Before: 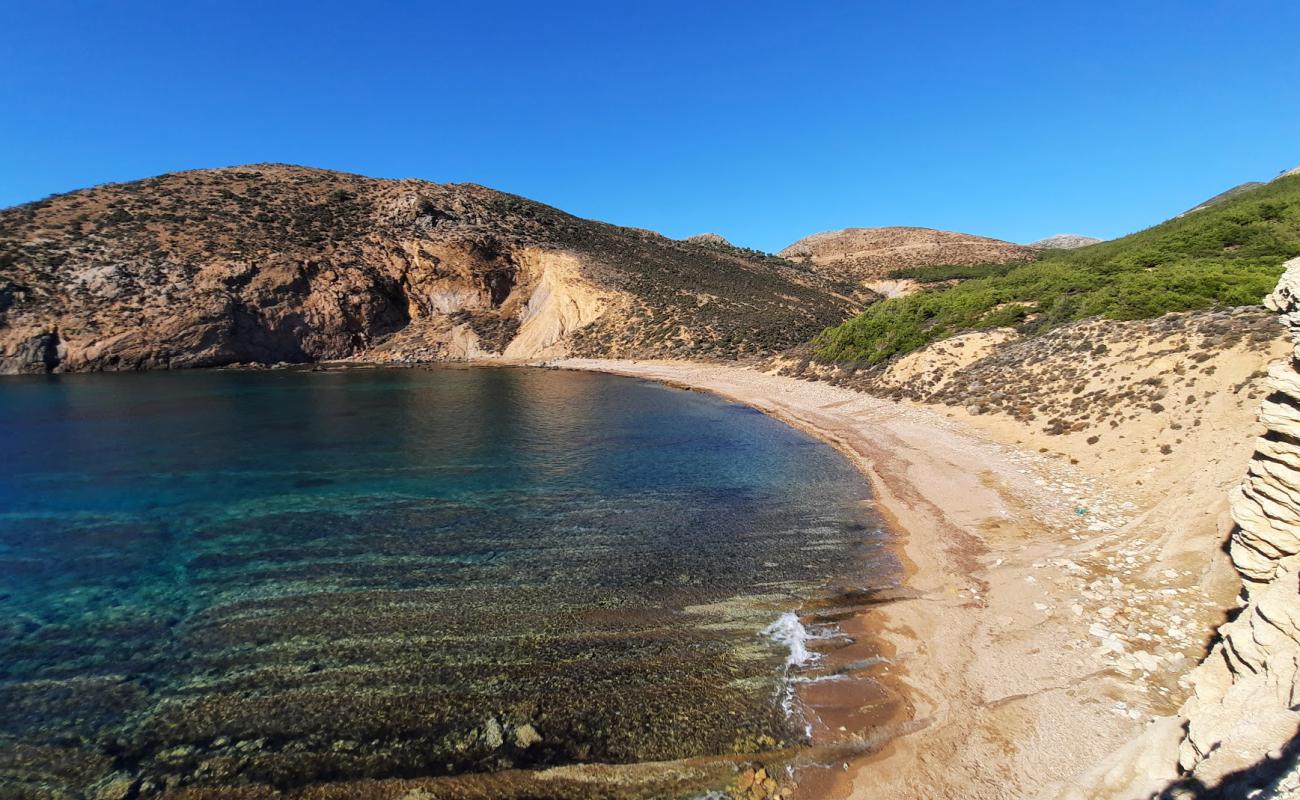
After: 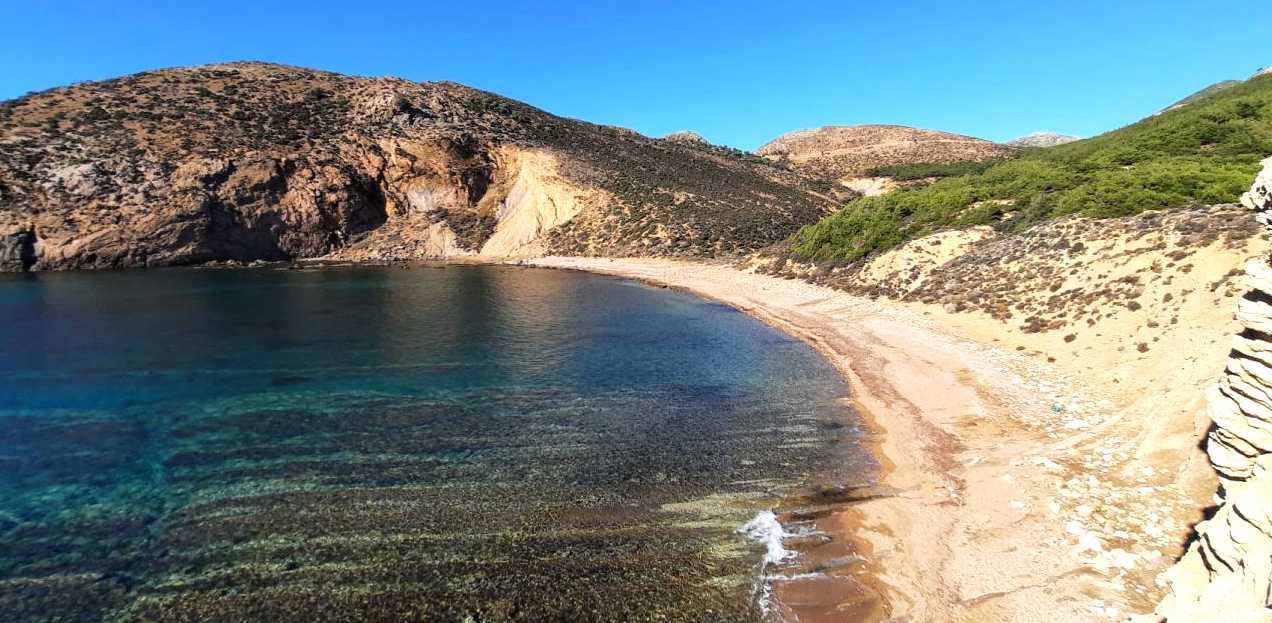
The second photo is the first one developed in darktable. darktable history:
crop and rotate: left 1.814%, top 12.818%, right 0.299%, bottom 9.291%
tone equalizer: -8 EV -0.44 EV, -7 EV -0.371 EV, -6 EV -0.347 EV, -5 EV -0.205 EV, -3 EV 0.215 EV, -2 EV 0.361 EV, -1 EV 0.391 EV, +0 EV 0.442 EV
